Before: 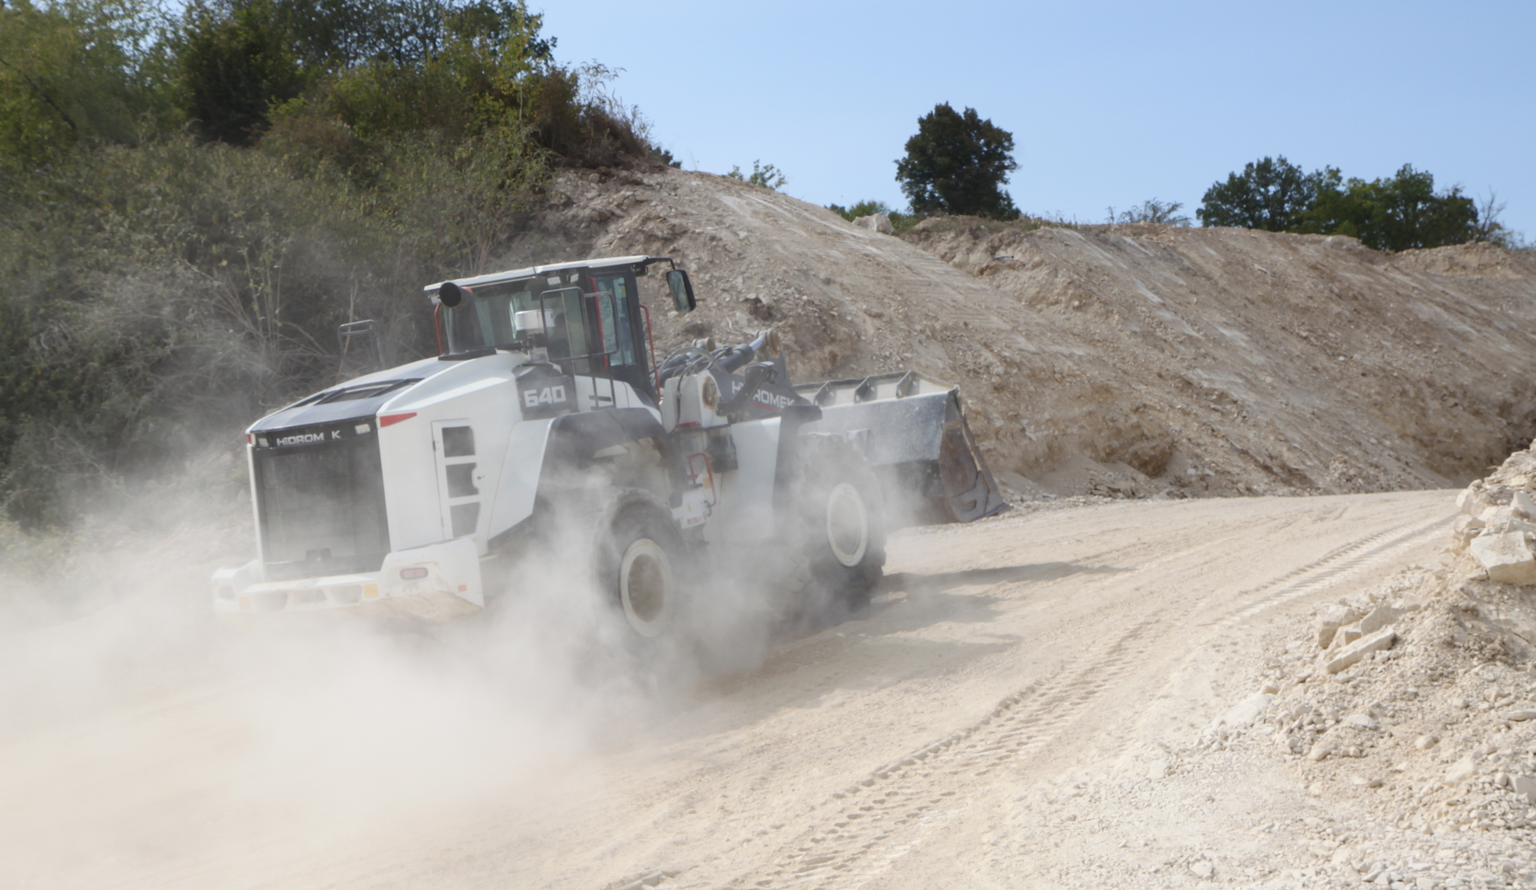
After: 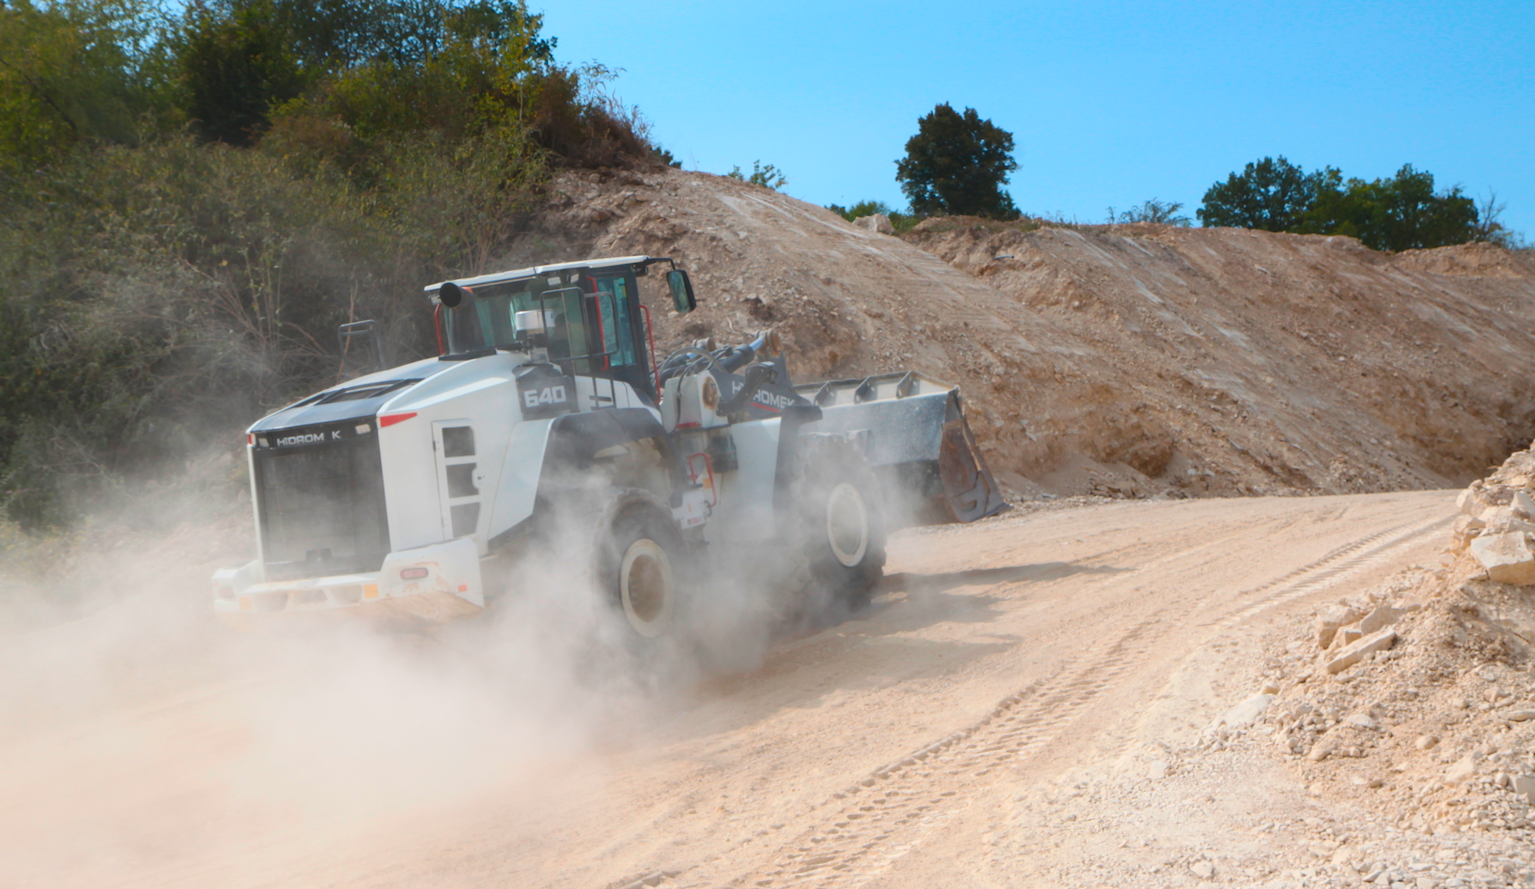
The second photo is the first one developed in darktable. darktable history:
color balance rgb: shadows lift › chroma 0.953%, shadows lift › hue 113.26°, perceptual saturation grading › global saturation 8.529%, global vibrance 40.225%
